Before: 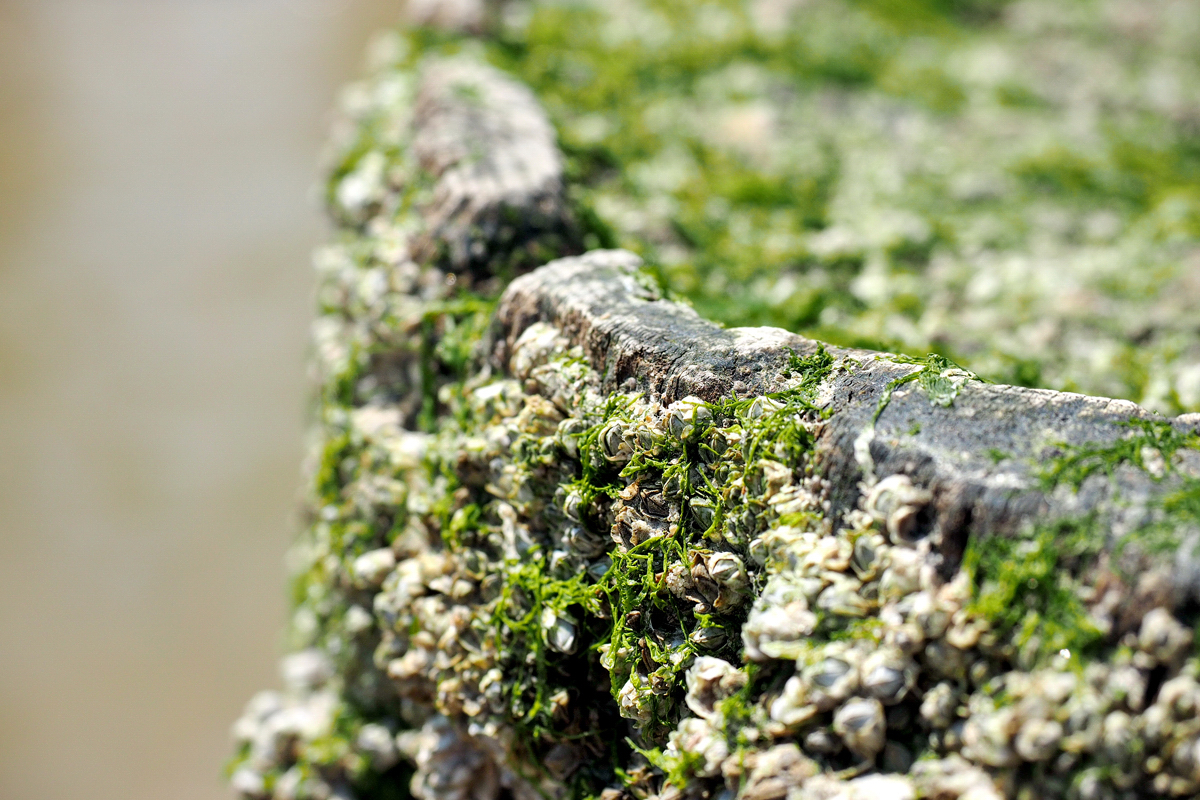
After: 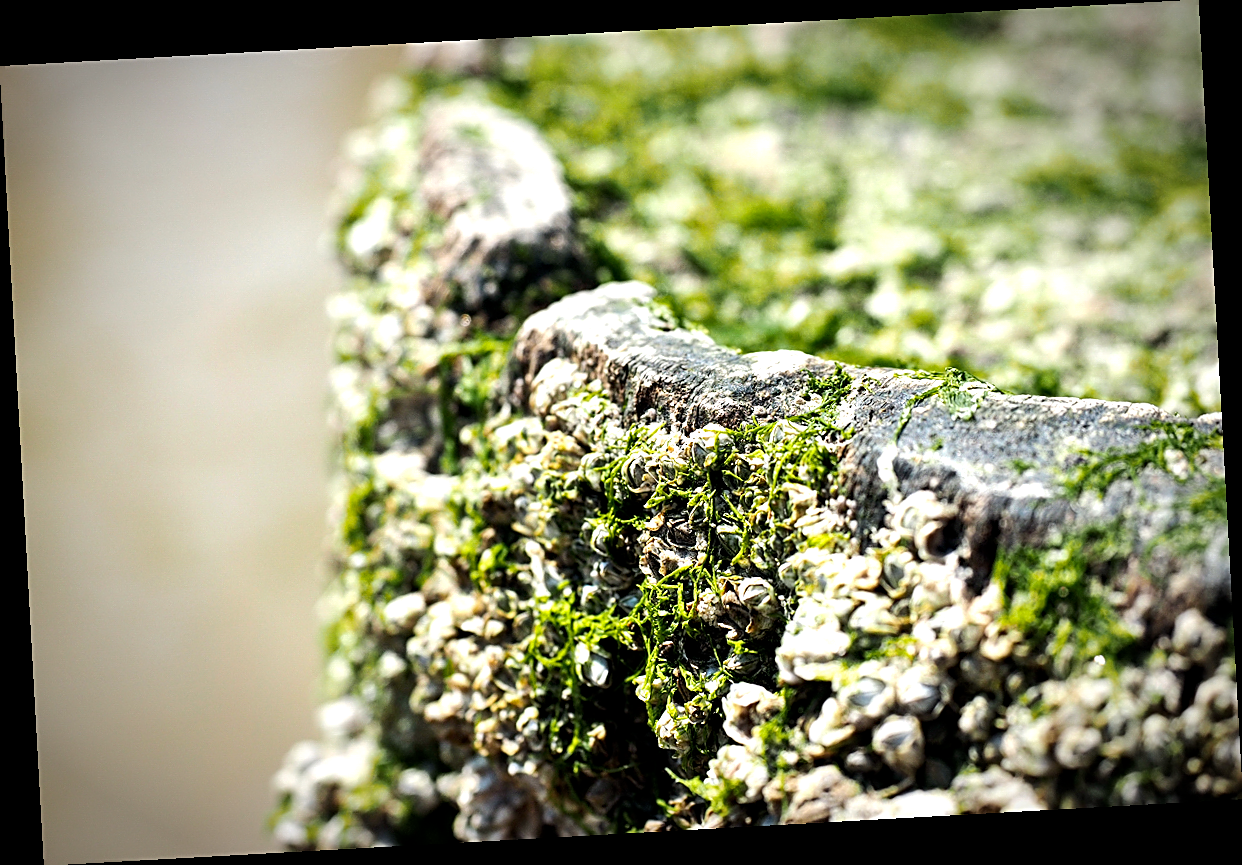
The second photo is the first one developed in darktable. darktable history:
tone equalizer: -8 EV -0.75 EV, -7 EV -0.7 EV, -6 EV -0.6 EV, -5 EV -0.4 EV, -3 EV 0.4 EV, -2 EV 0.6 EV, -1 EV 0.7 EV, +0 EV 0.75 EV, edges refinement/feathering 500, mask exposure compensation -1.57 EV, preserve details no
sharpen: on, module defaults
rotate and perspective: rotation -3.18°, automatic cropping off
vignetting: fall-off start 70.97%, brightness -0.584, saturation -0.118, width/height ratio 1.333
